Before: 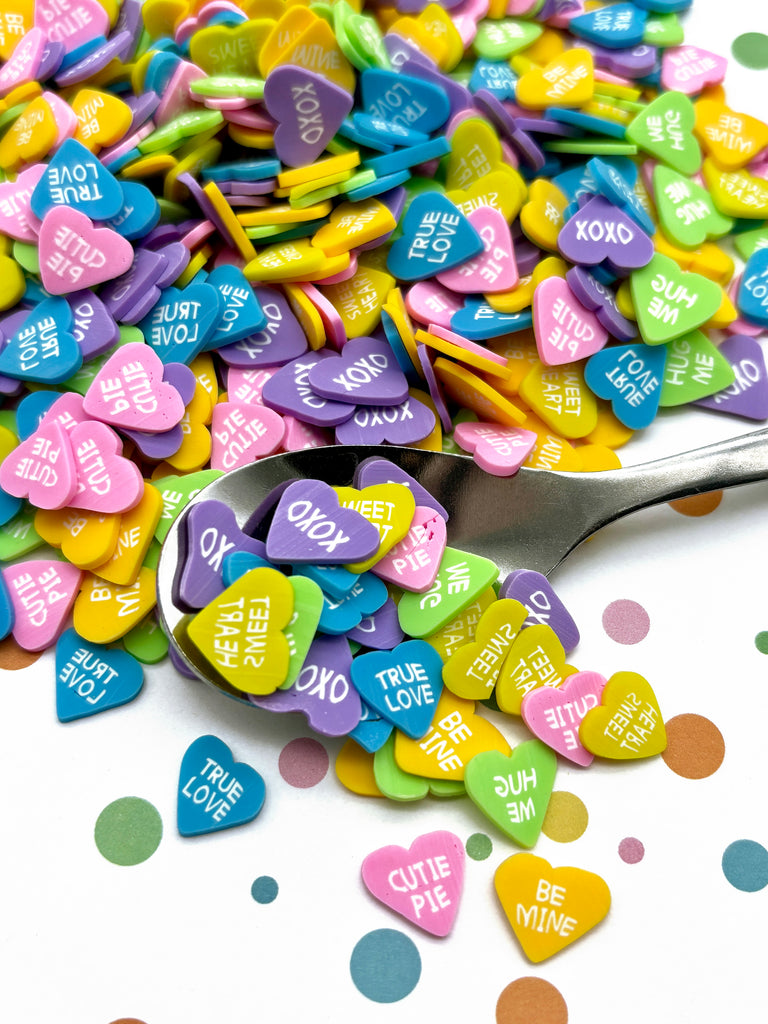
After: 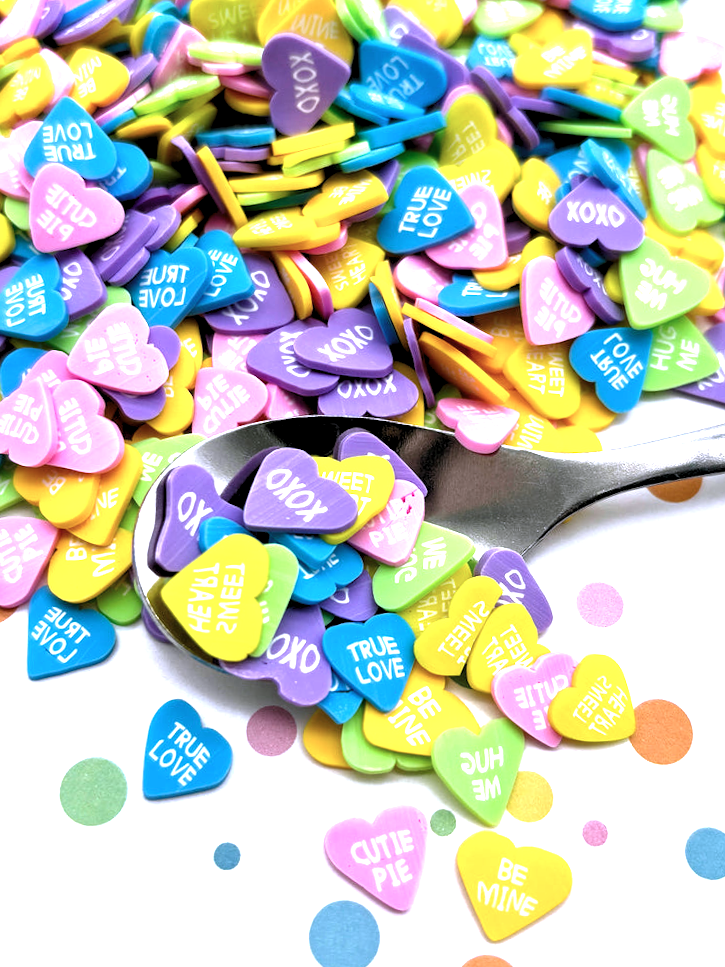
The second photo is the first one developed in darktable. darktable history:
levels: levels [0.062, 0.494, 0.925]
crop and rotate: angle -2.55°
exposure: exposure 0.606 EV, compensate highlight preservation false
color calibration: illuminant custom, x 0.363, y 0.386, temperature 4521.12 K, gamut compression 1.73
